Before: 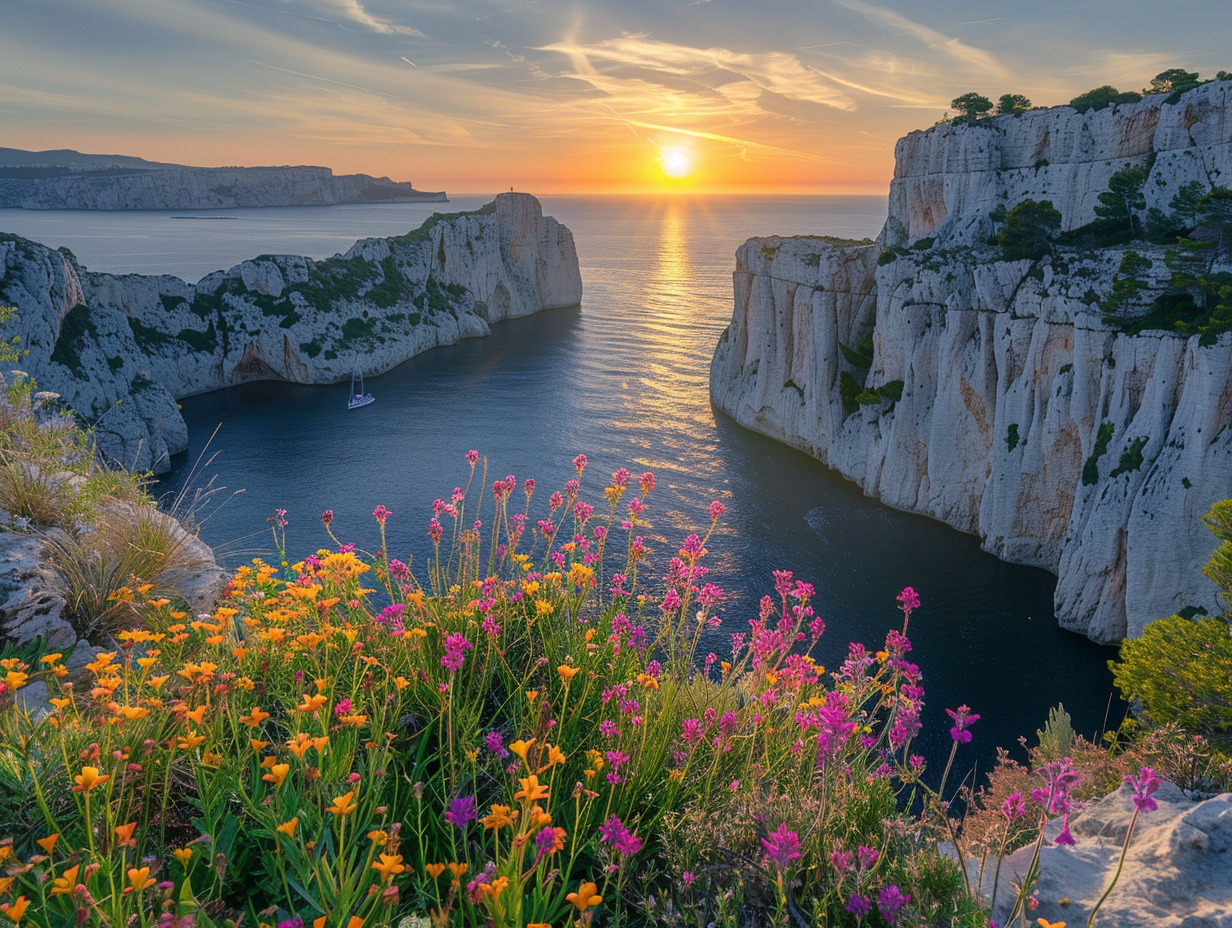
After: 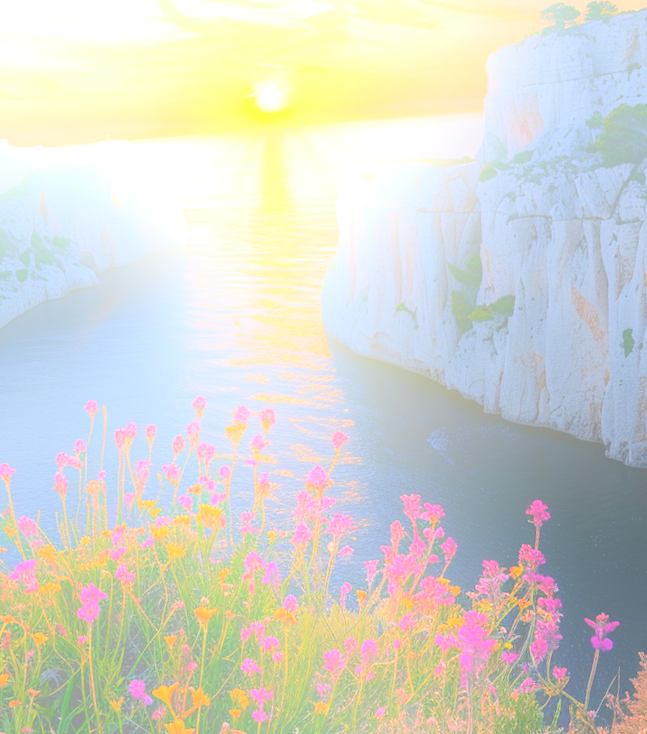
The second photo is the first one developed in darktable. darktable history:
bloom: size 25%, threshold 5%, strength 90%
crop: left 32.075%, top 10.976%, right 18.355%, bottom 17.596%
rotate and perspective: rotation -4.86°, automatic cropping off
